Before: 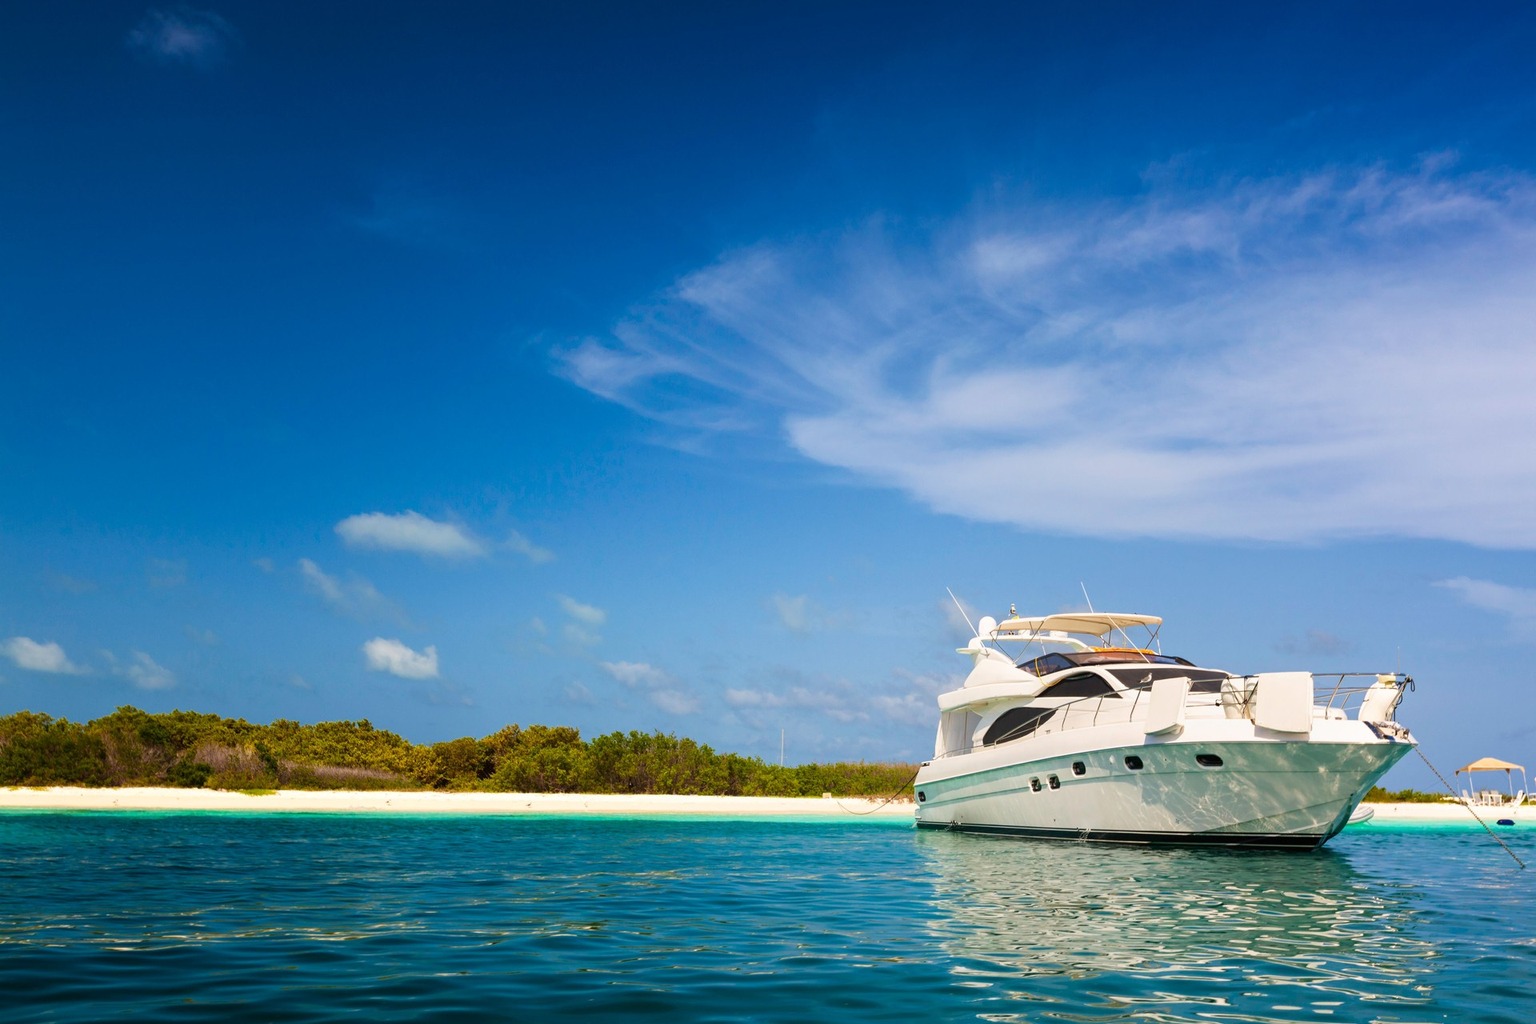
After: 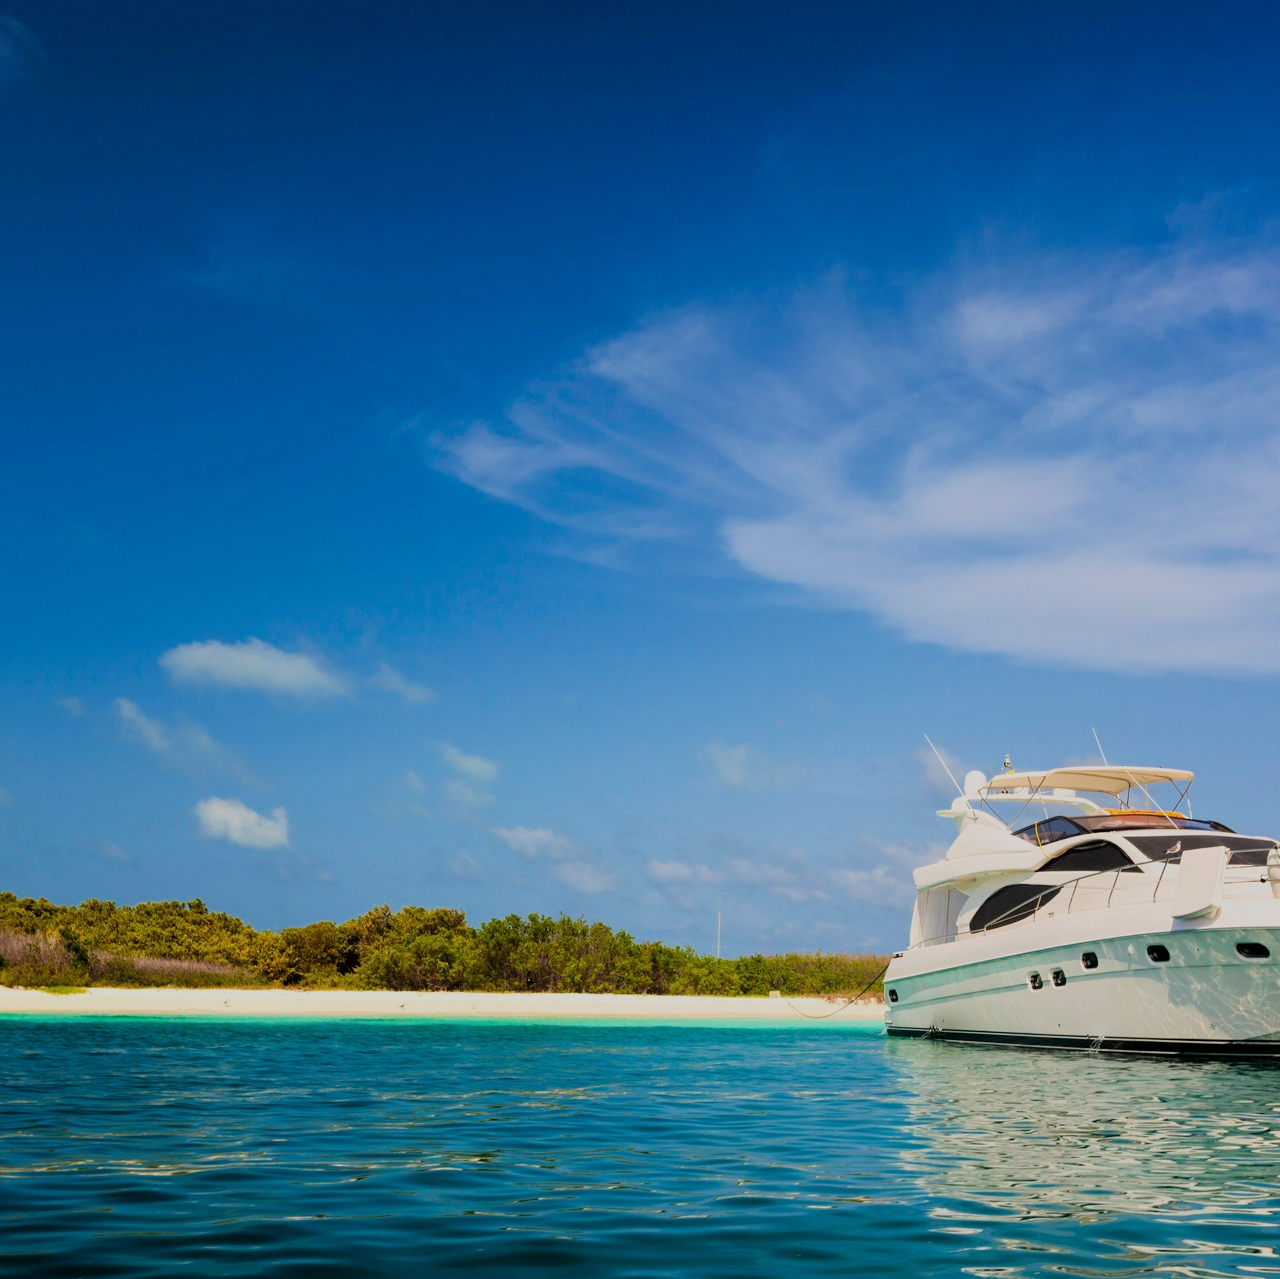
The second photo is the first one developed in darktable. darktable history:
filmic rgb: black relative exposure -7.65 EV, white relative exposure 4.56 EV, hardness 3.61, color science v6 (2022)
crop and rotate: left 13.537%, right 19.796%
